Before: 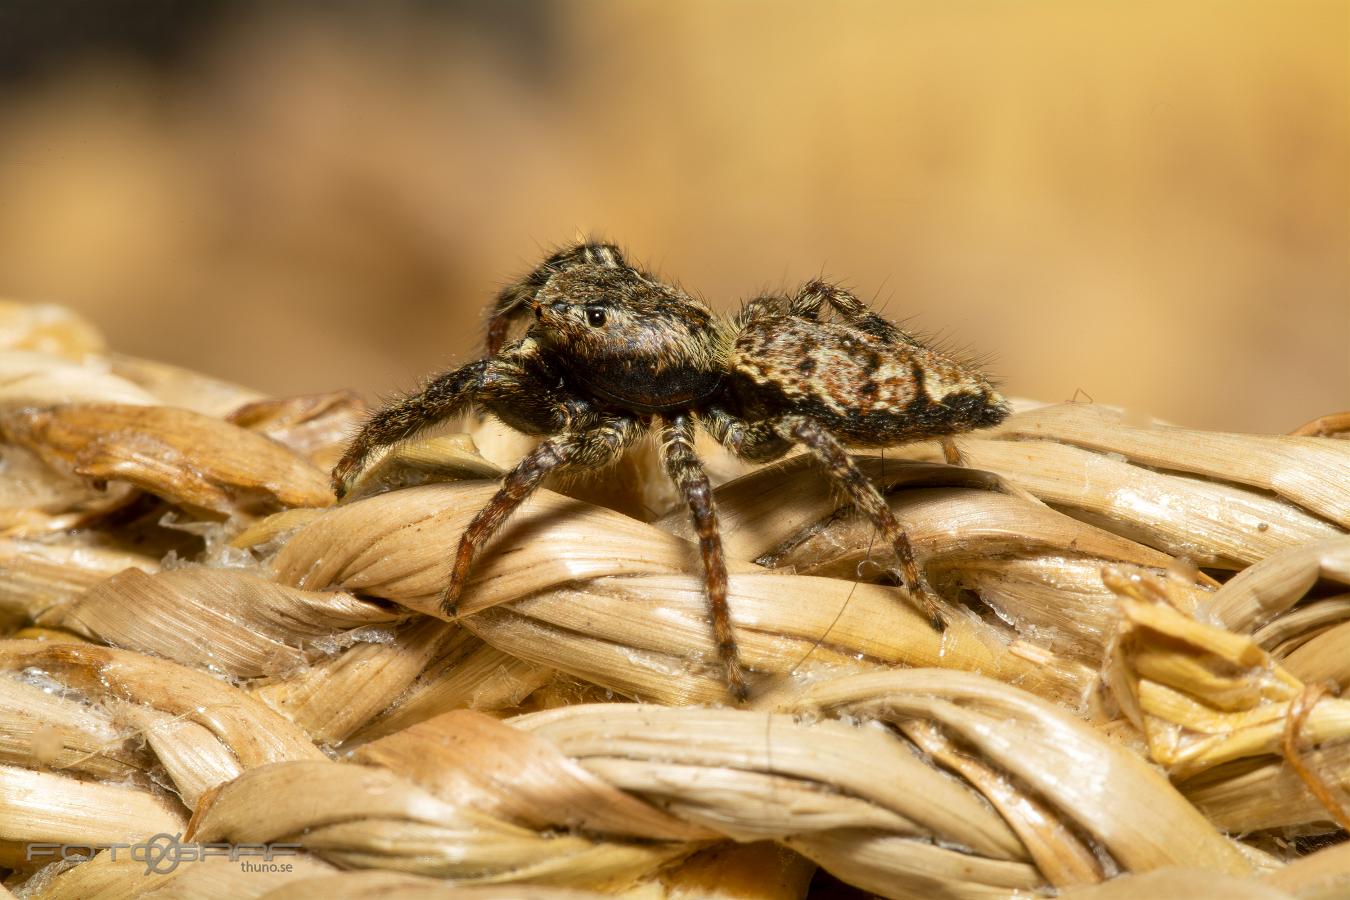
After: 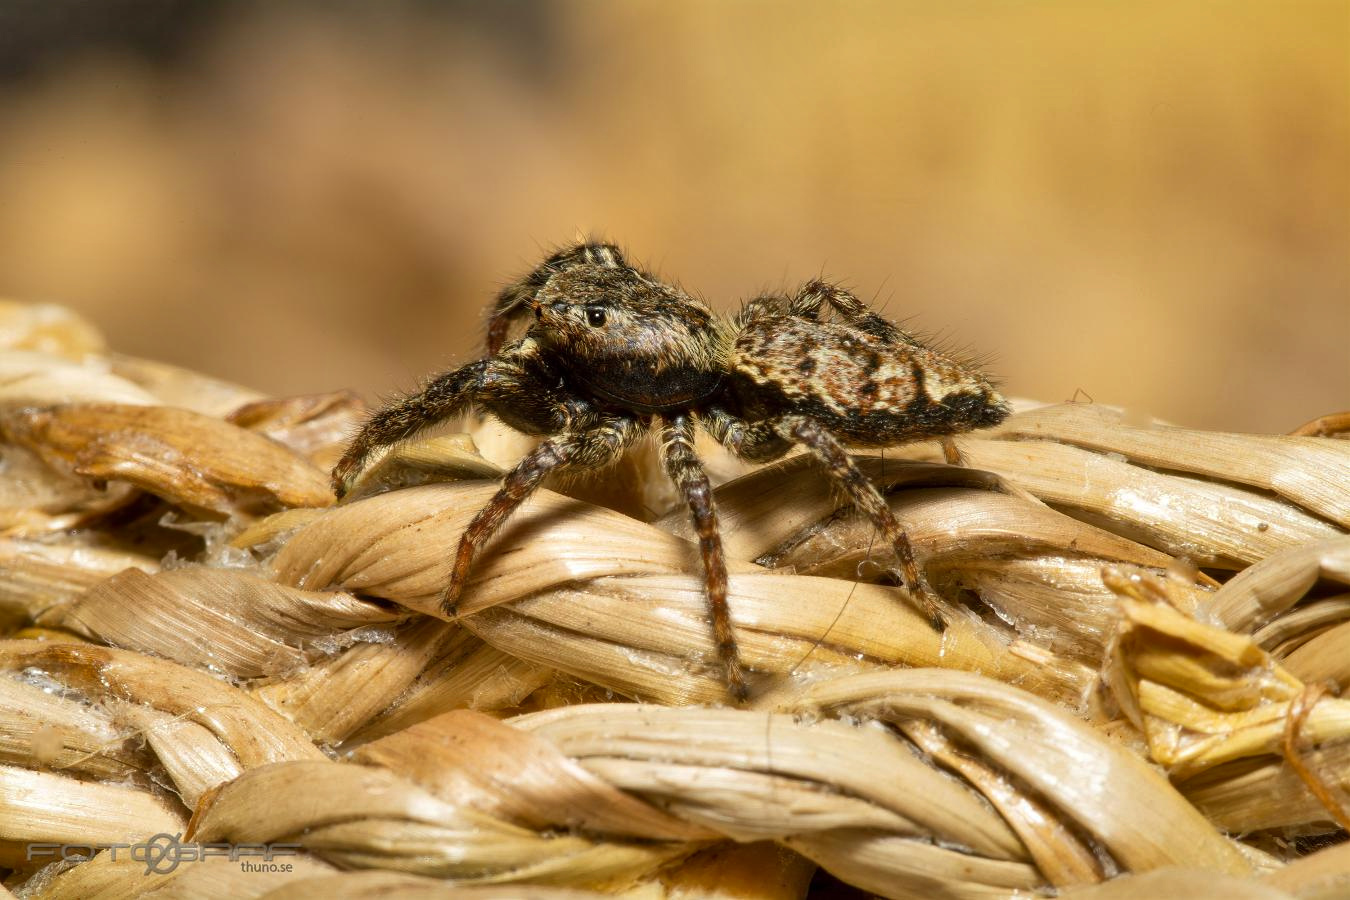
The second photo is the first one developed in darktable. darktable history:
tone equalizer: on, module defaults
shadows and highlights: shadows 60, soften with gaussian
